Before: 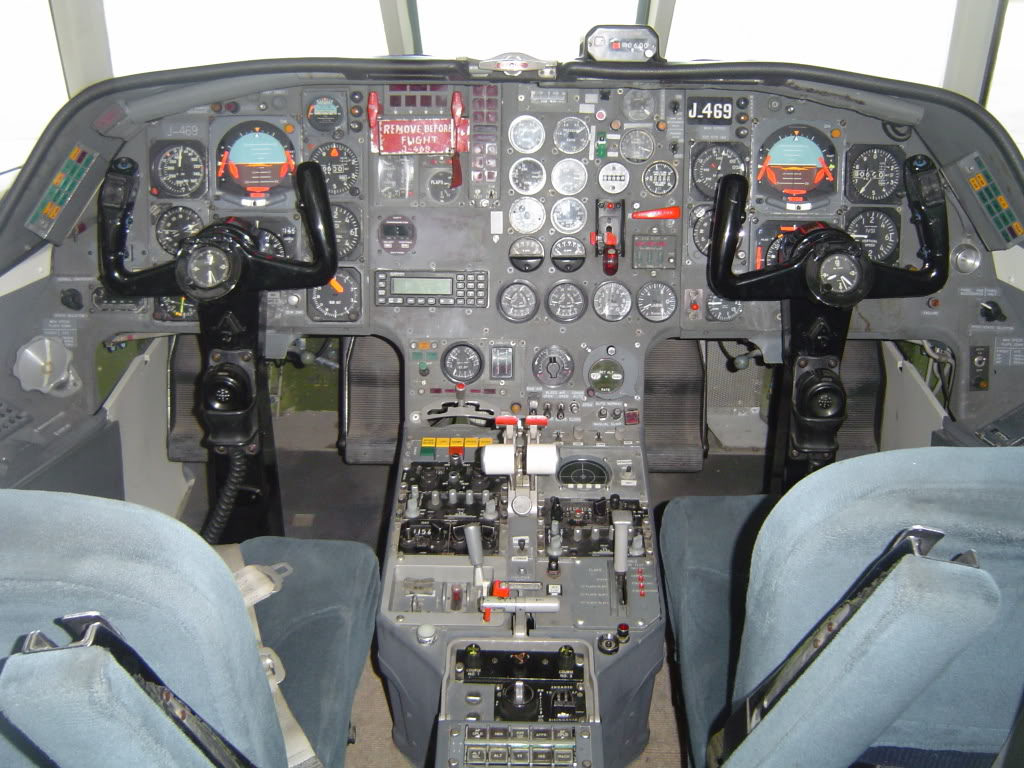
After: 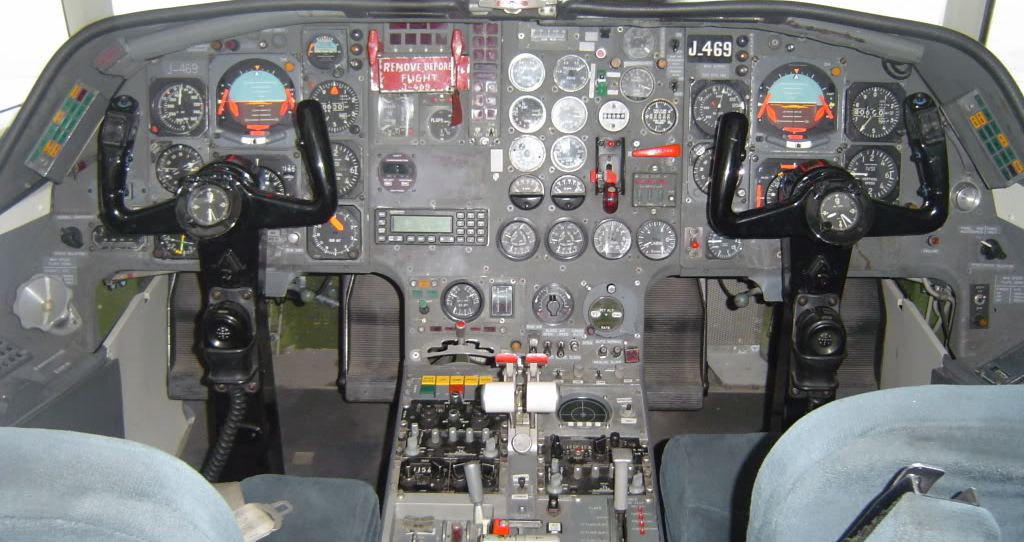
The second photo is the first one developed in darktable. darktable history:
crop and rotate: top 8.13%, bottom 21.209%
